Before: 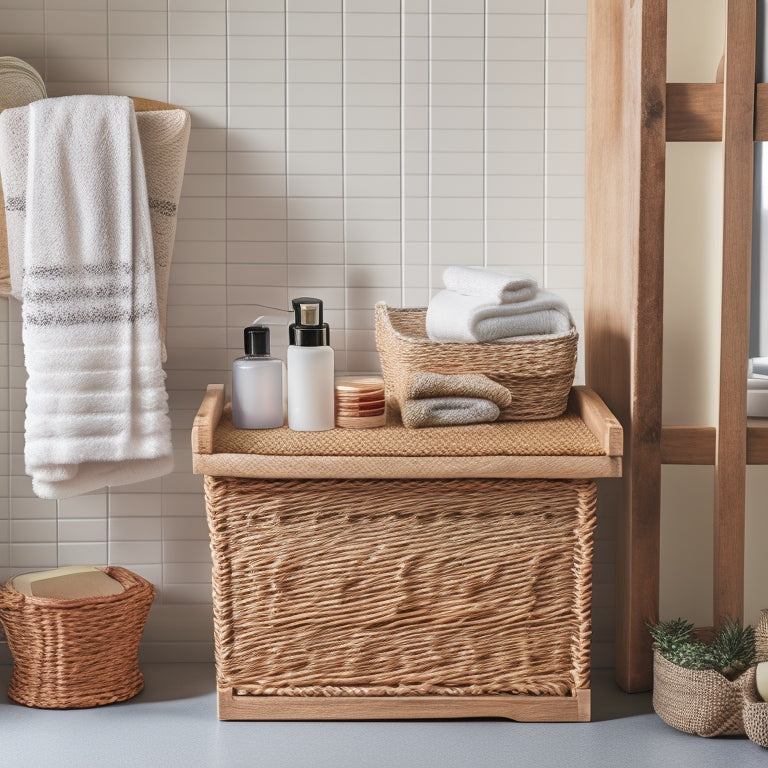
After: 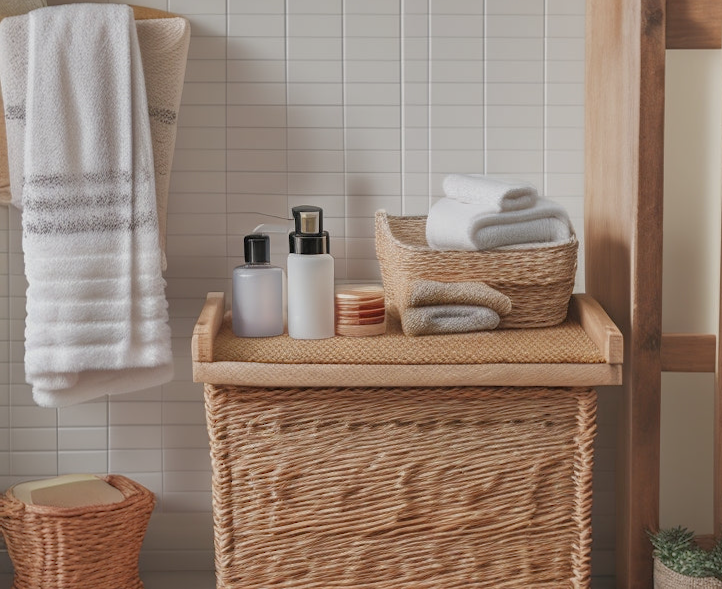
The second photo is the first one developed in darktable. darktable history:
tone equalizer: -8 EV 0.222 EV, -7 EV 0.412 EV, -6 EV 0.39 EV, -5 EV 0.211 EV, -3 EV -0.254 EV, -2 EV -0.393 EV, -1 EV -0.4 EV, +0 EV -0.243 EV, edges refinement/feathering 500, mask exposure compensation -1.57 EV, preserve details no
crop and rotate: angle 0.078°, top 12.028%, right 5.834%, bottom 11.091%
